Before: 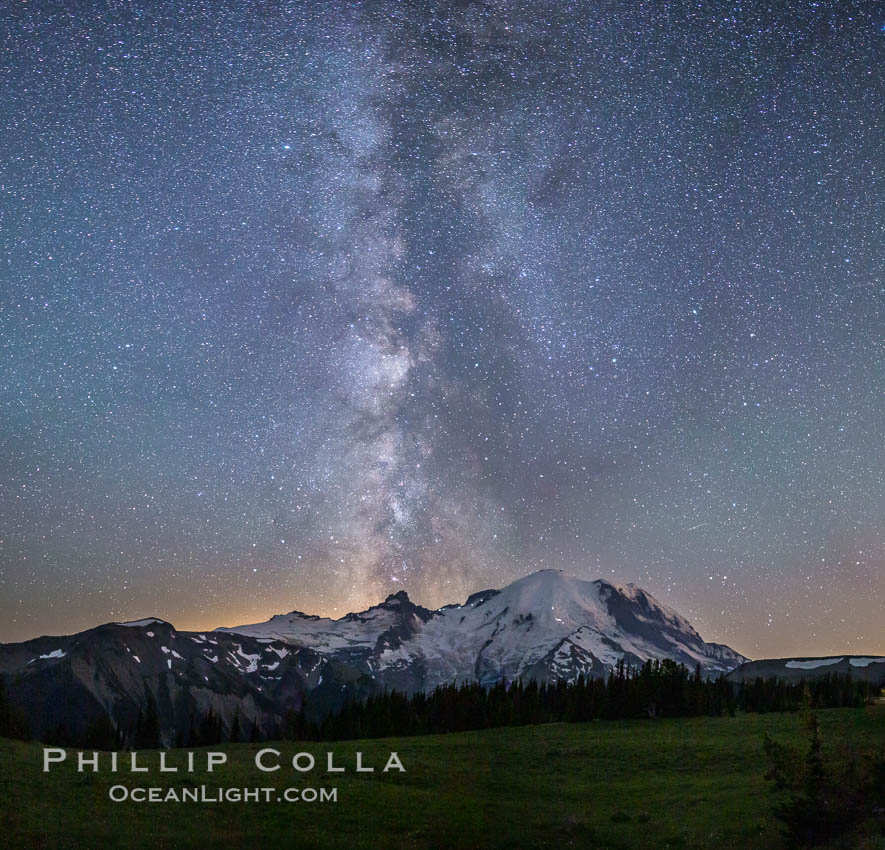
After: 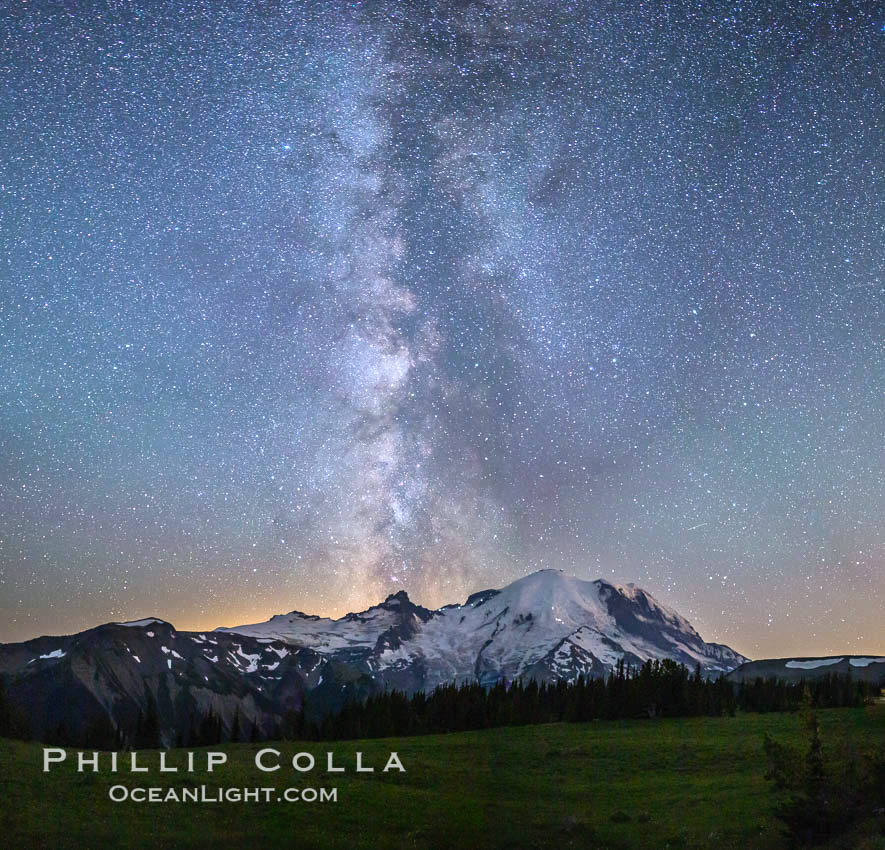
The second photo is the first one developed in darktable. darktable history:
white balance: red 0.978, blue 0.999
contrast brightness saturation: contrast 0.2, brightness 0.16, saturation 0.22
